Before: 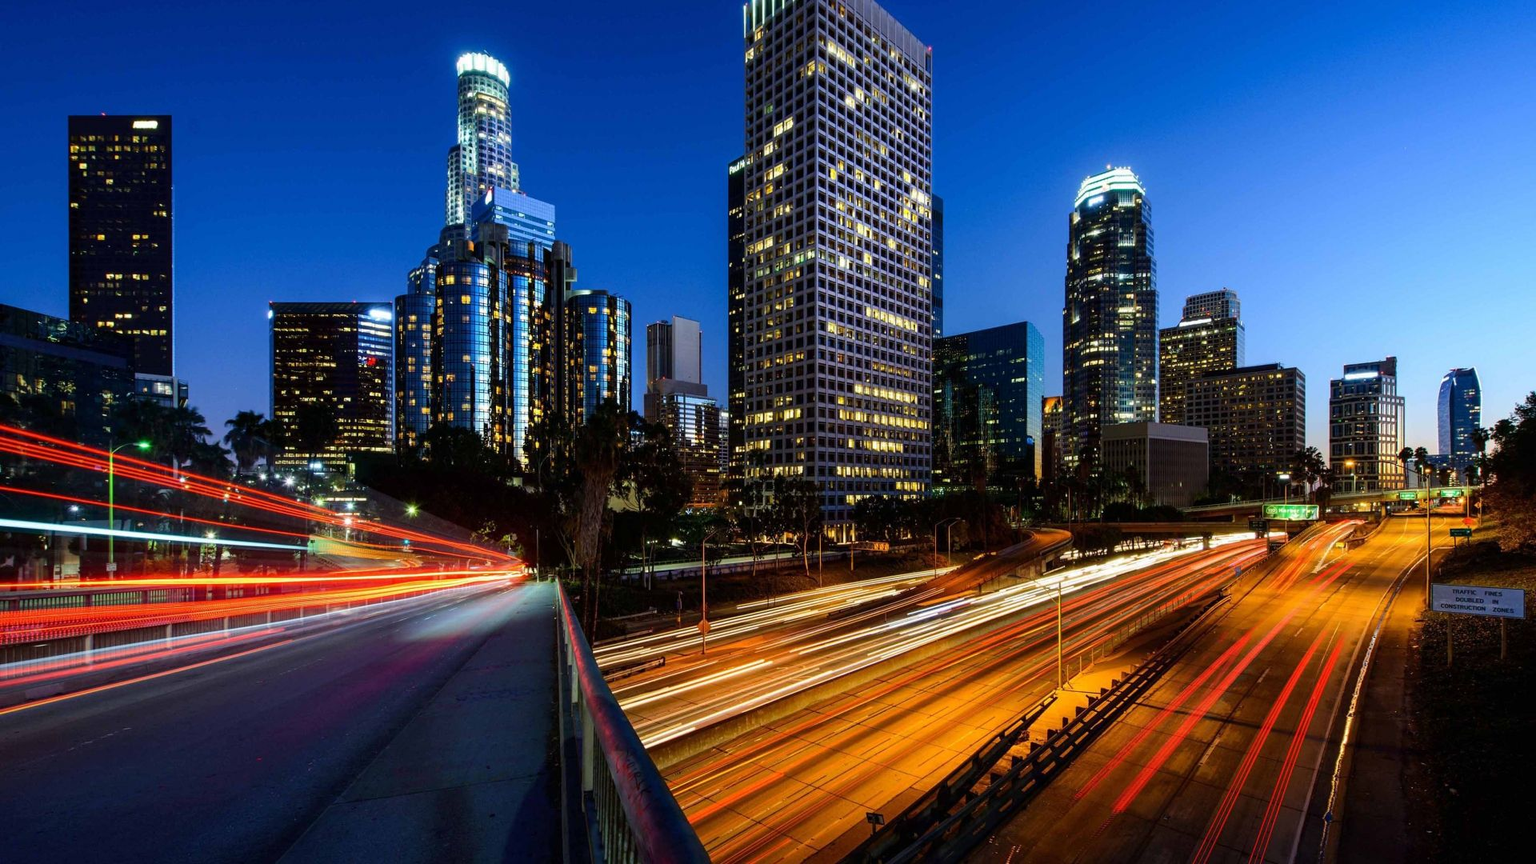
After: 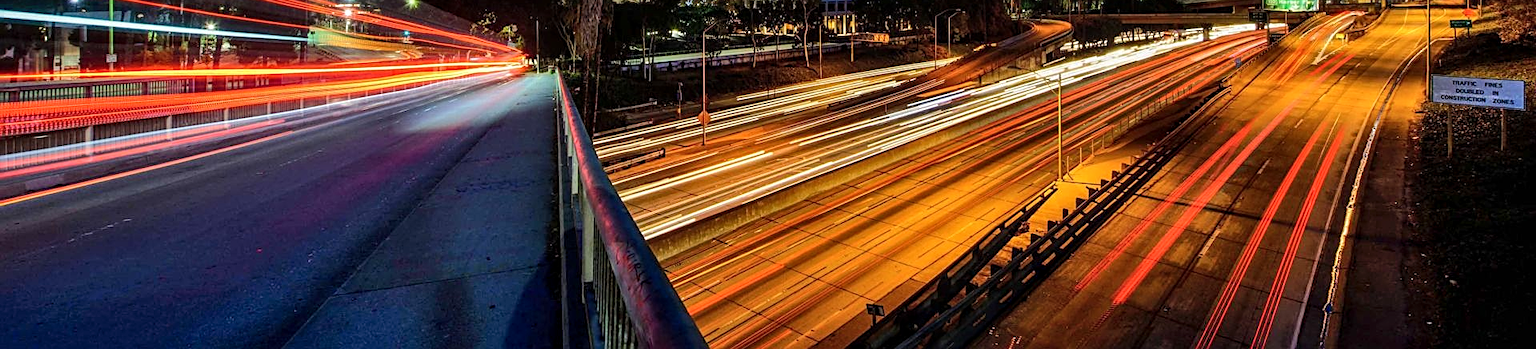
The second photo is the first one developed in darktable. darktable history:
local contrast: on, module defaults
crop and rotate: top 59.057%, bottom 0.395%
shadows and highlights: low approximation 0.01, soften with gaussian
sharpen: on, module defaults
tone equalizer: on, module defaults
